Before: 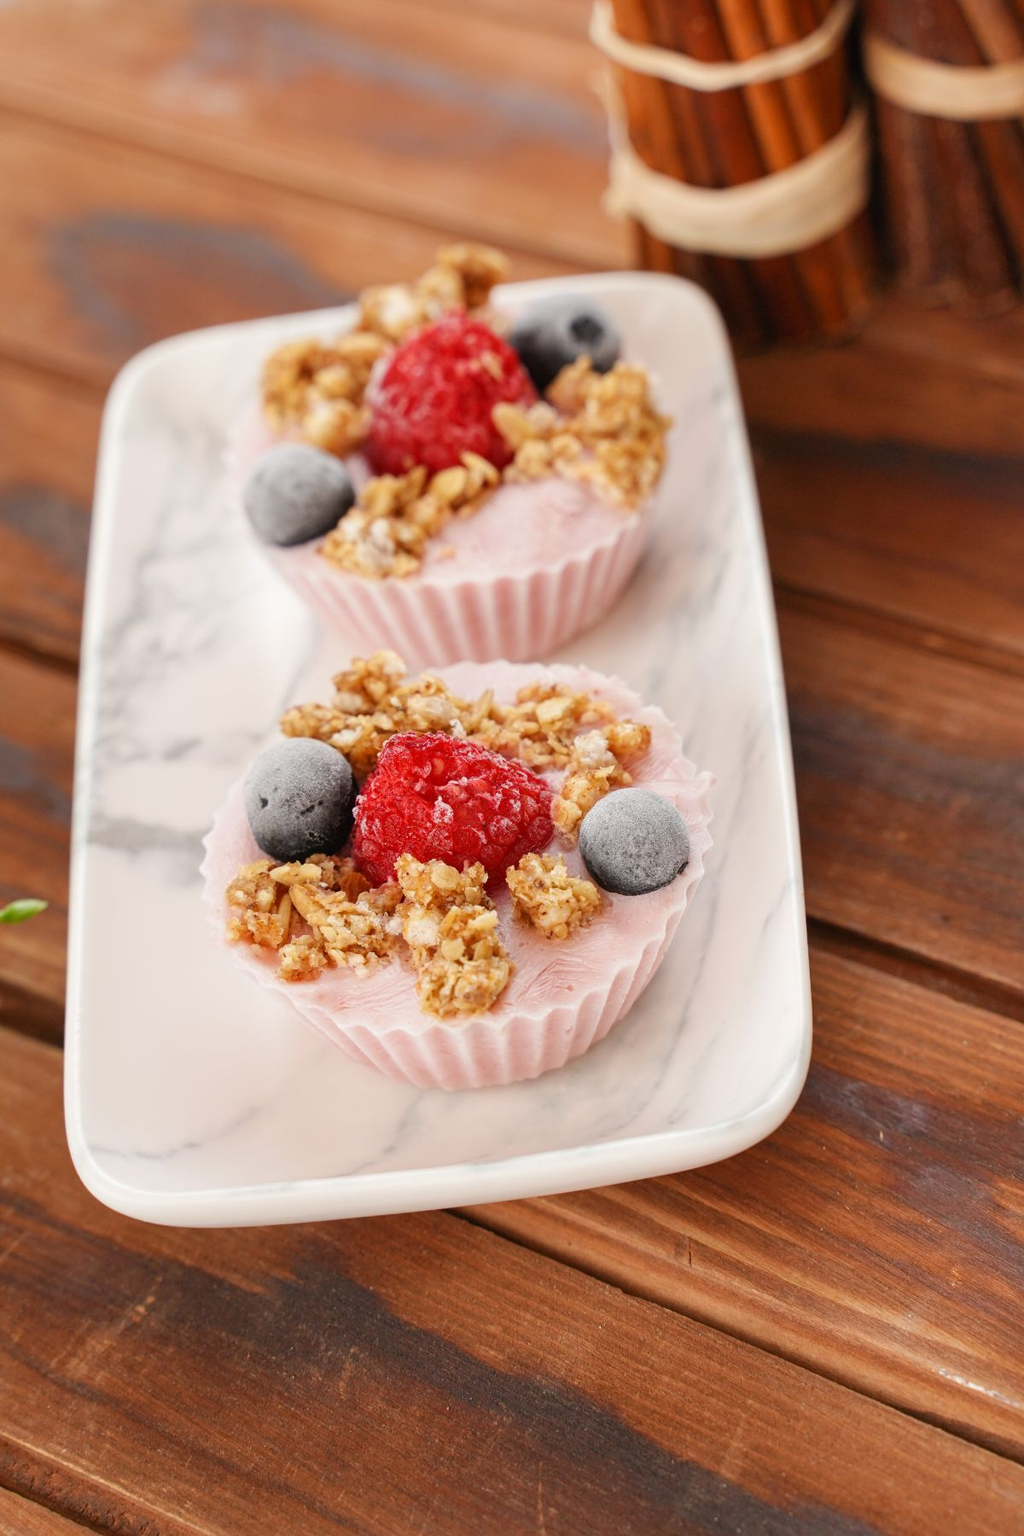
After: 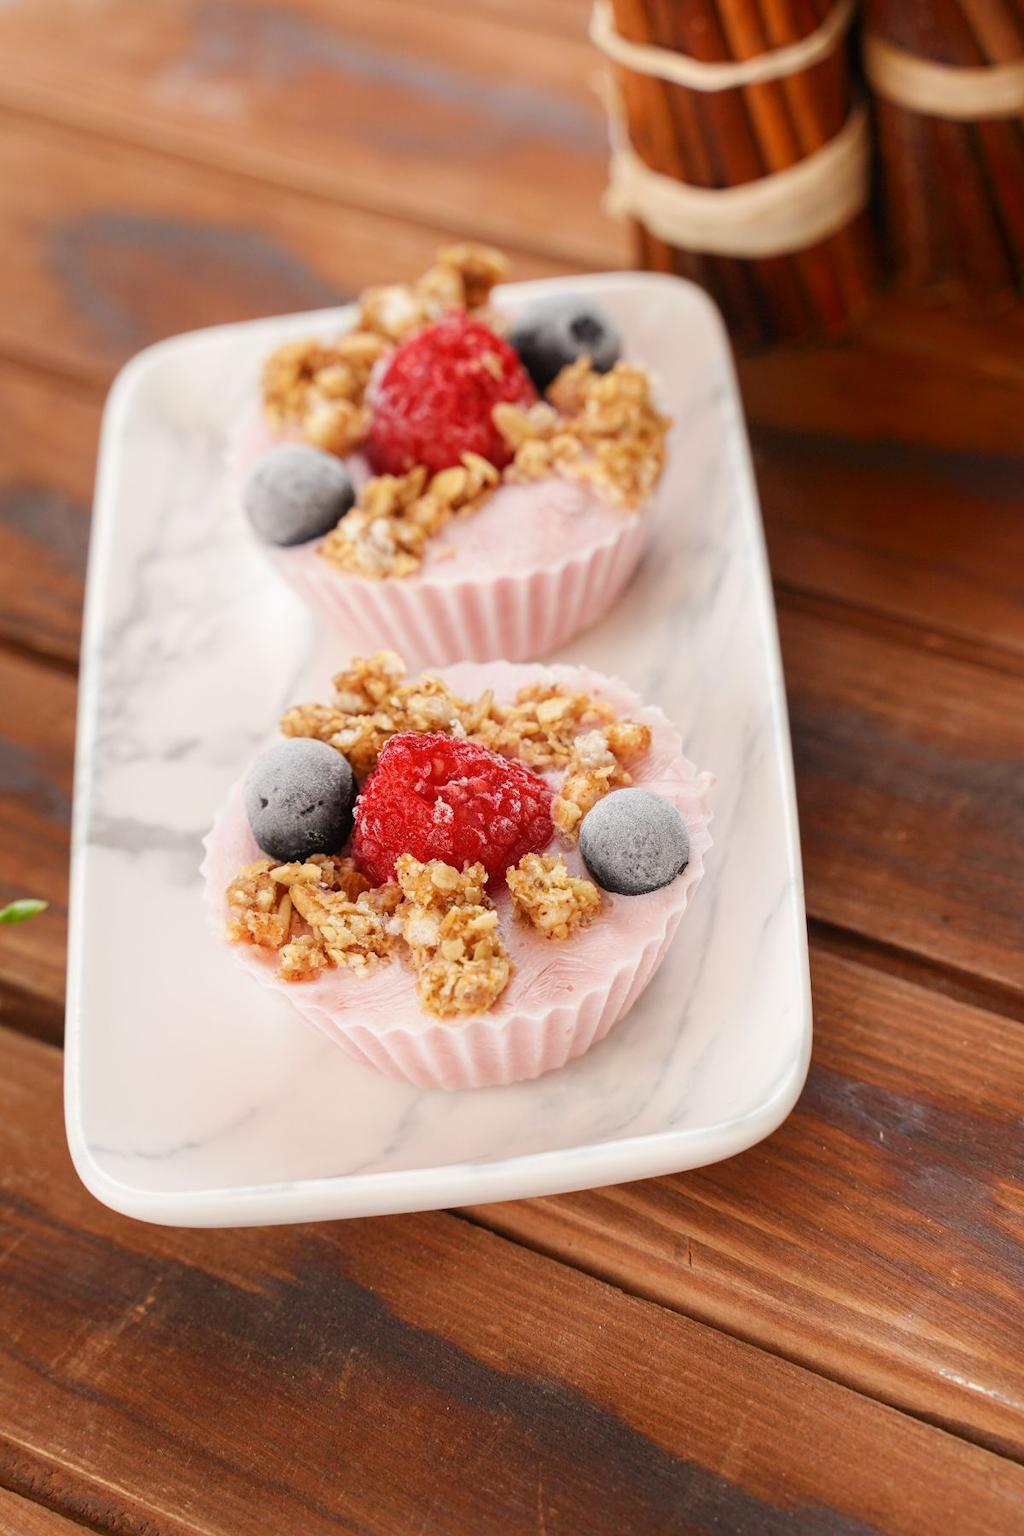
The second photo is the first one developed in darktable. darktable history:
shadows and highlights: shadows -71.87, highlights 35.91, soften with gaussian
